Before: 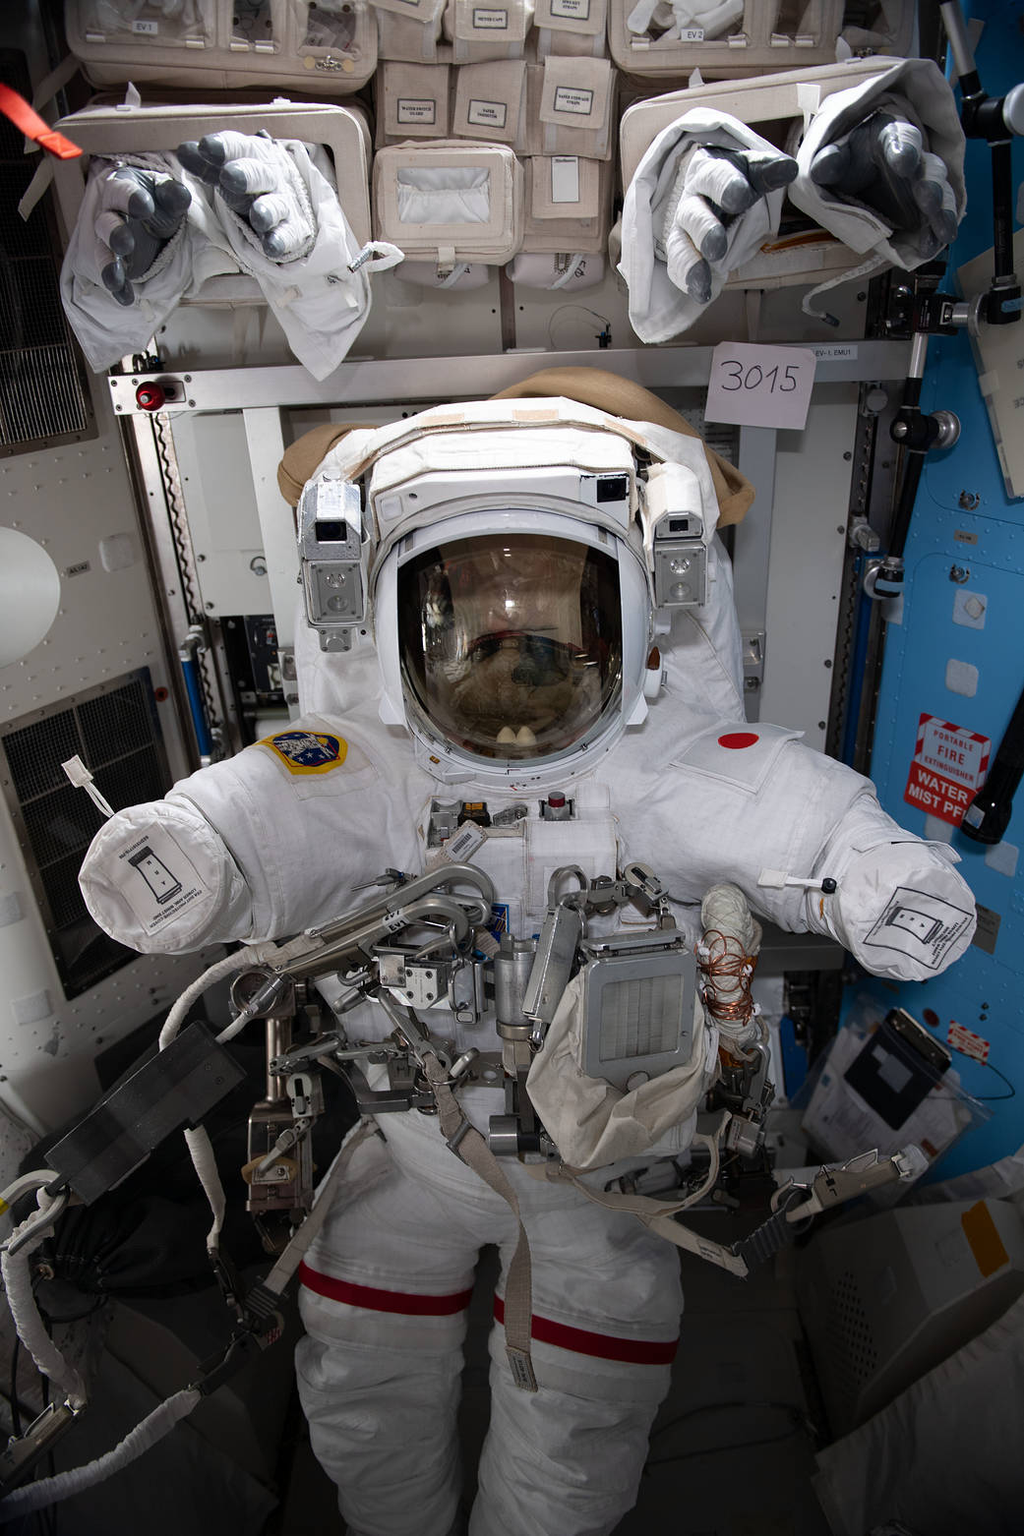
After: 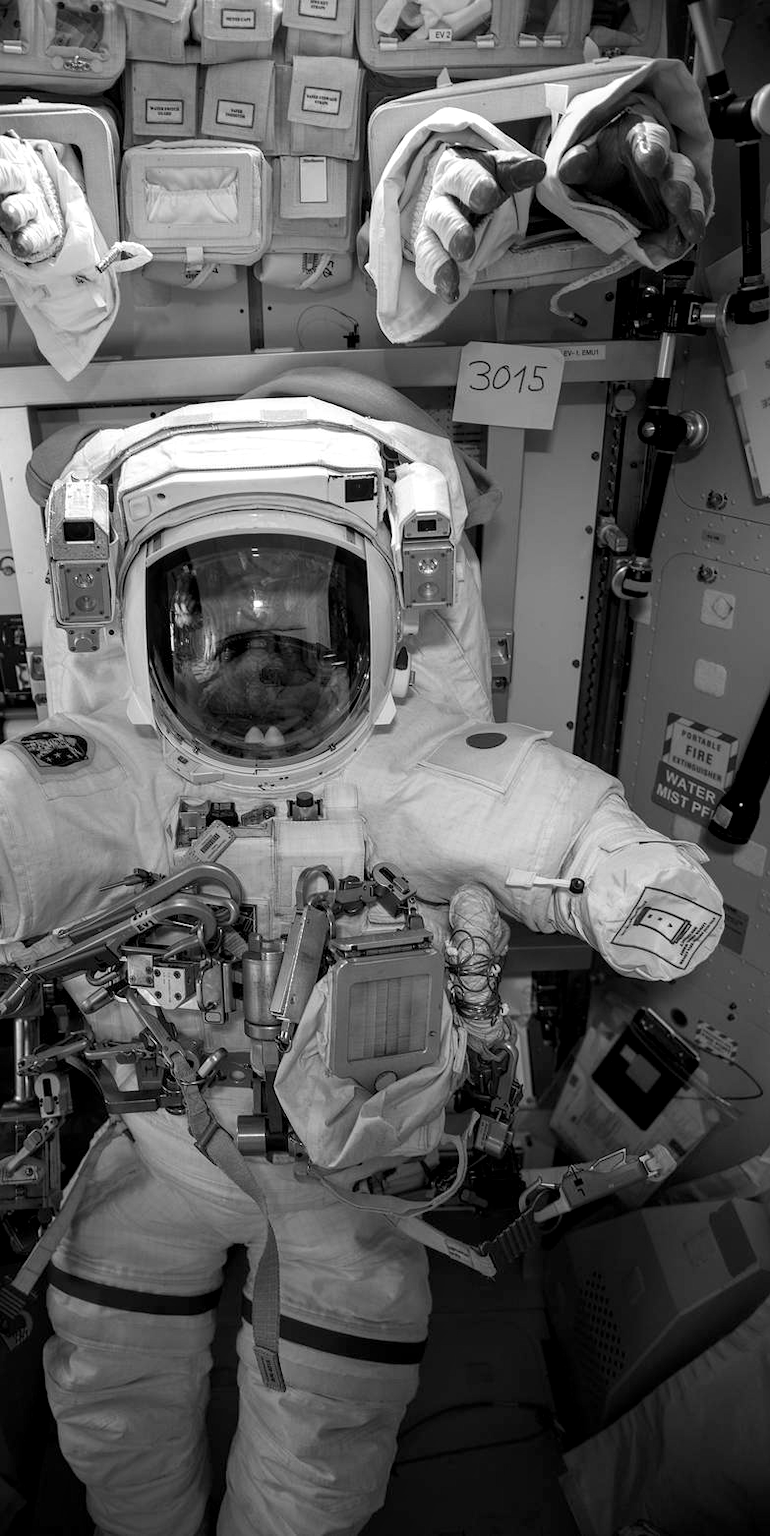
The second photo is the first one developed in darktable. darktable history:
local contrast: detail 130%
crop and rotate: left 24.6%
monochrome: a 2.21, b -1.33, size 2.2
